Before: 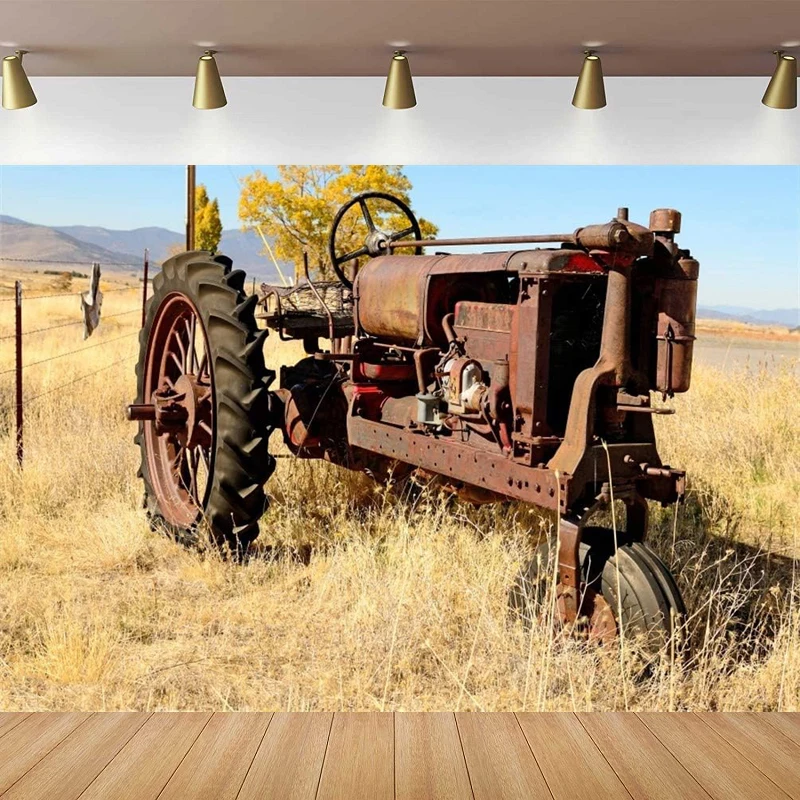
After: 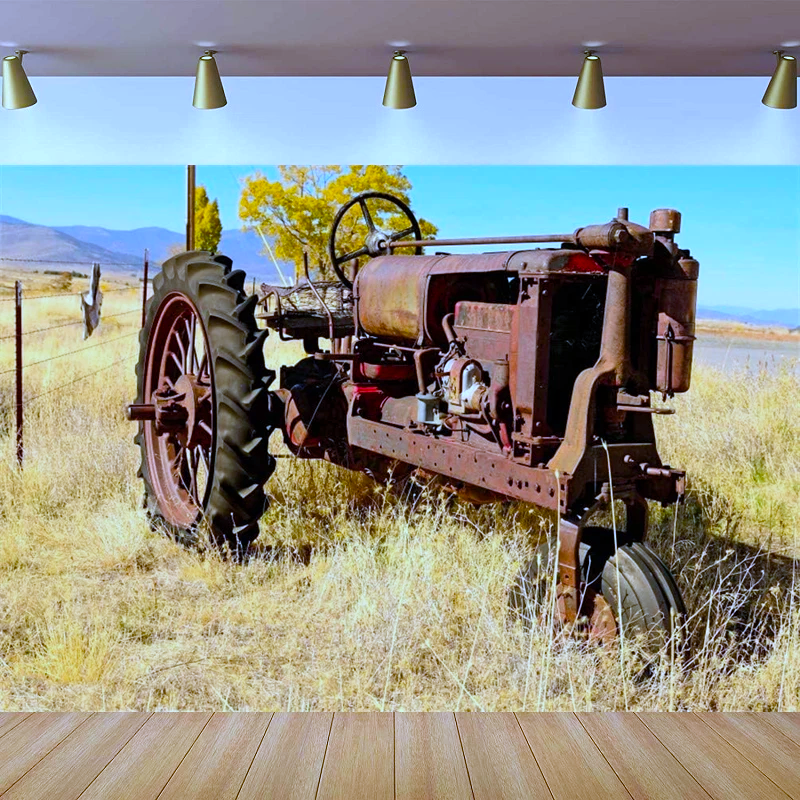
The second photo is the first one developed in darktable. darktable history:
white balance: red 0.871, blue 1.249
color balance rgb: perceptual saturation grading › global saturation 40%, global vibrance 15%
